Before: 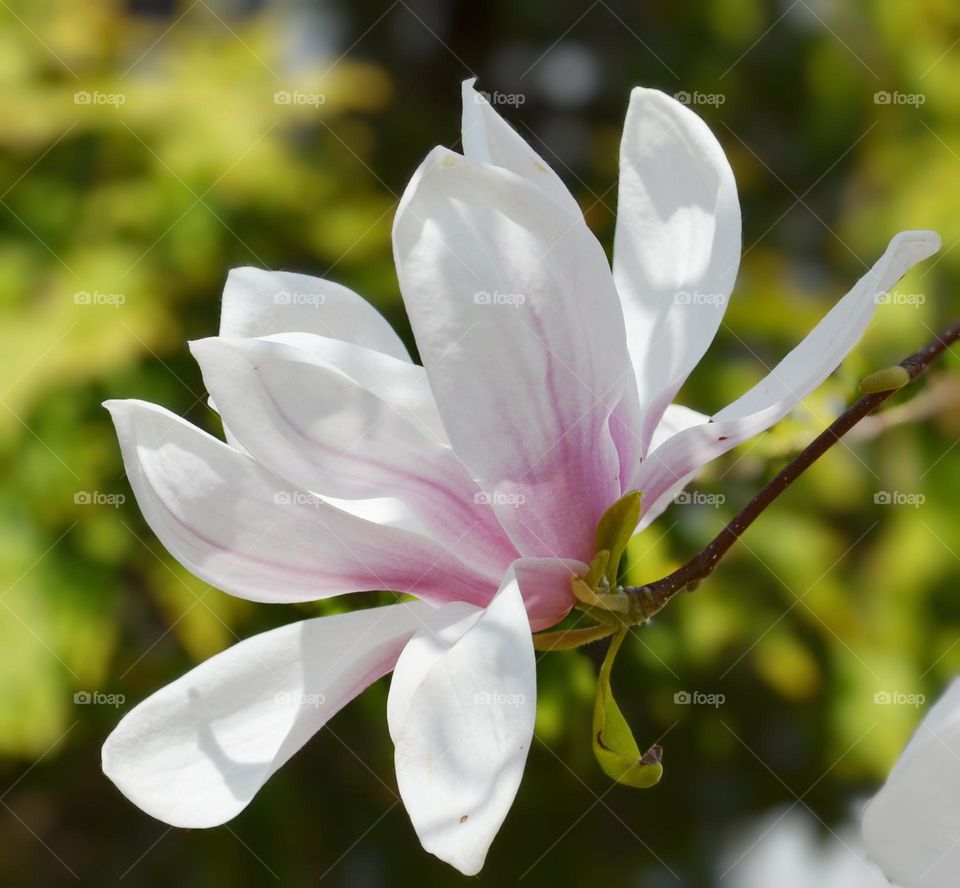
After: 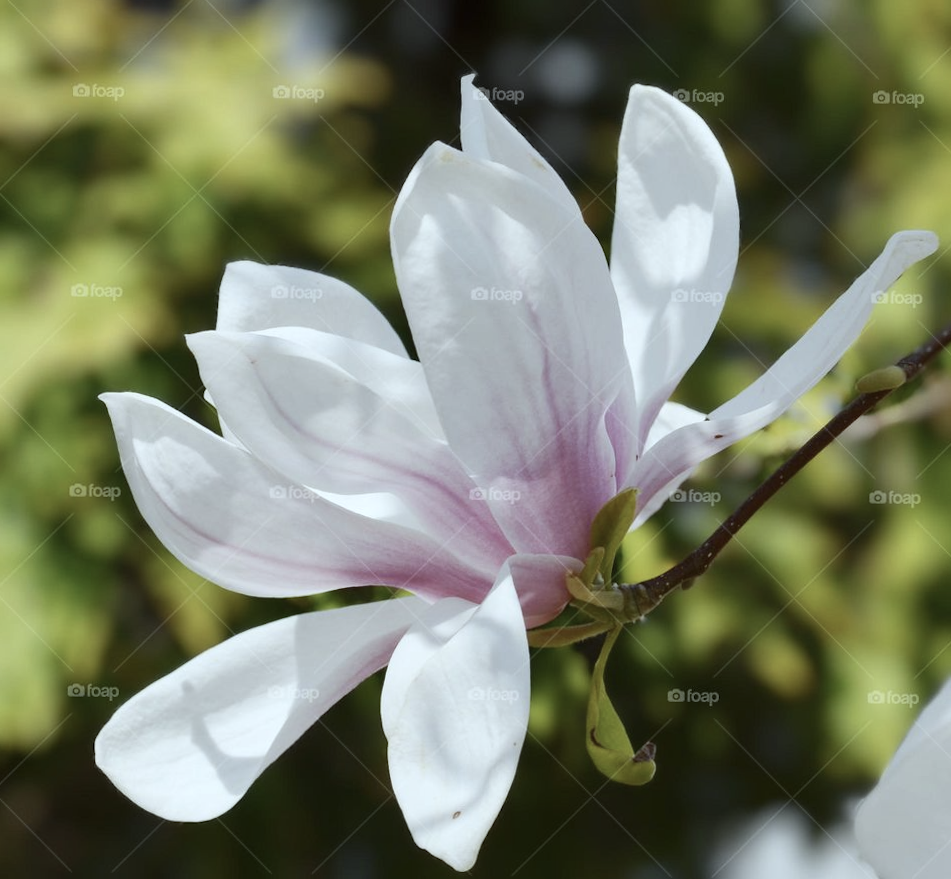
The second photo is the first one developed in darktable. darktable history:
contrast brightness saturation: contrast 0.1, saturation -0.3
white balance: red 0.925, blue 1.046
crop and rotate: angle -0.5°
